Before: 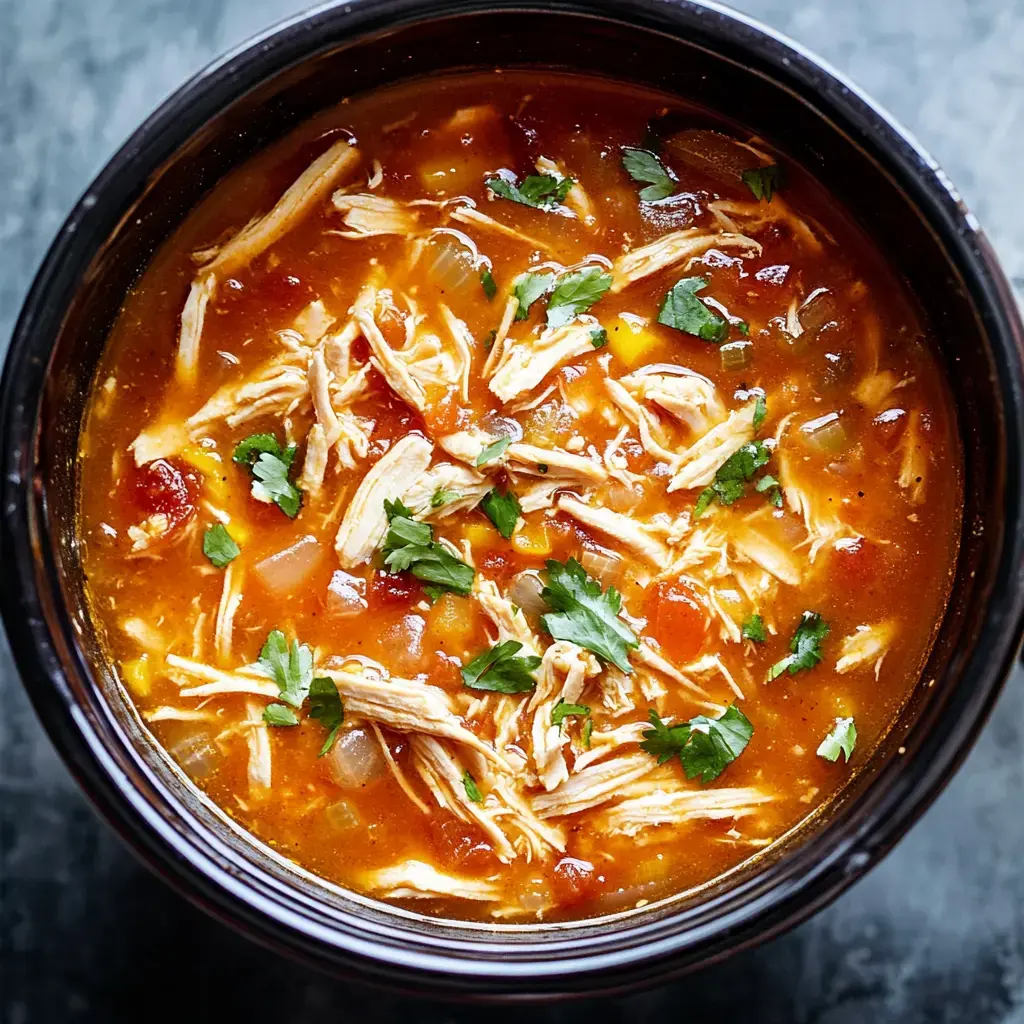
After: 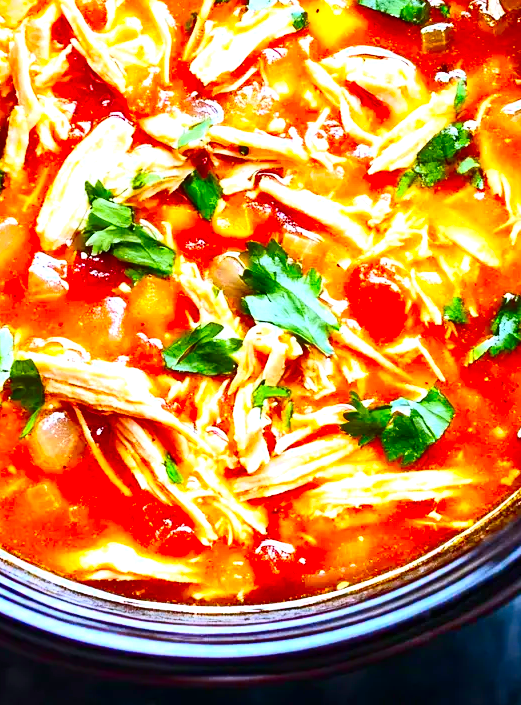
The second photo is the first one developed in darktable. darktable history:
exposure: black level correction 0, exposure 0.7 EV, compensate exposure bias true, compensate highlight preservation false
crop and rotate: left 29.237%, top 31.152%, right 19.807%
contrast brightness saturation: contrast 0.26, brightness 0.02, saturation 0.87
white balance: red 0.954, blue 1.079
